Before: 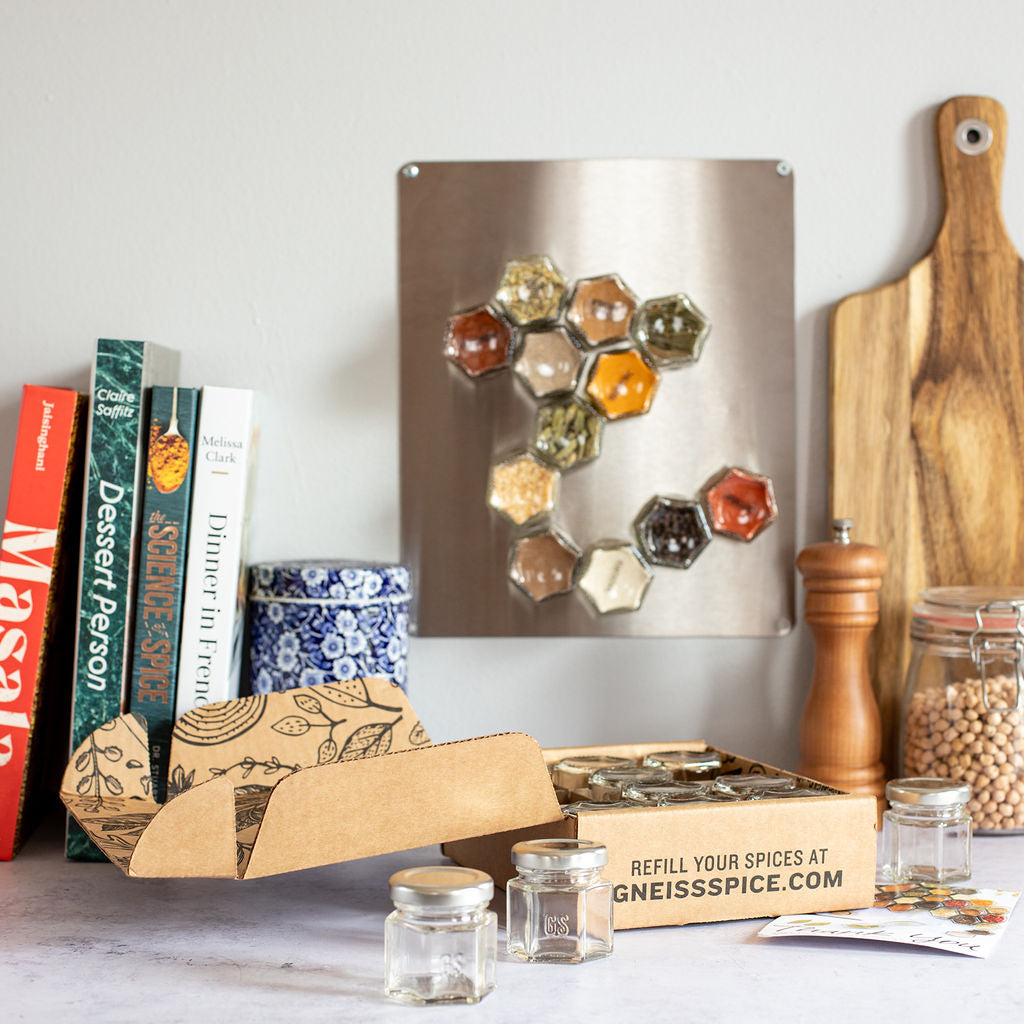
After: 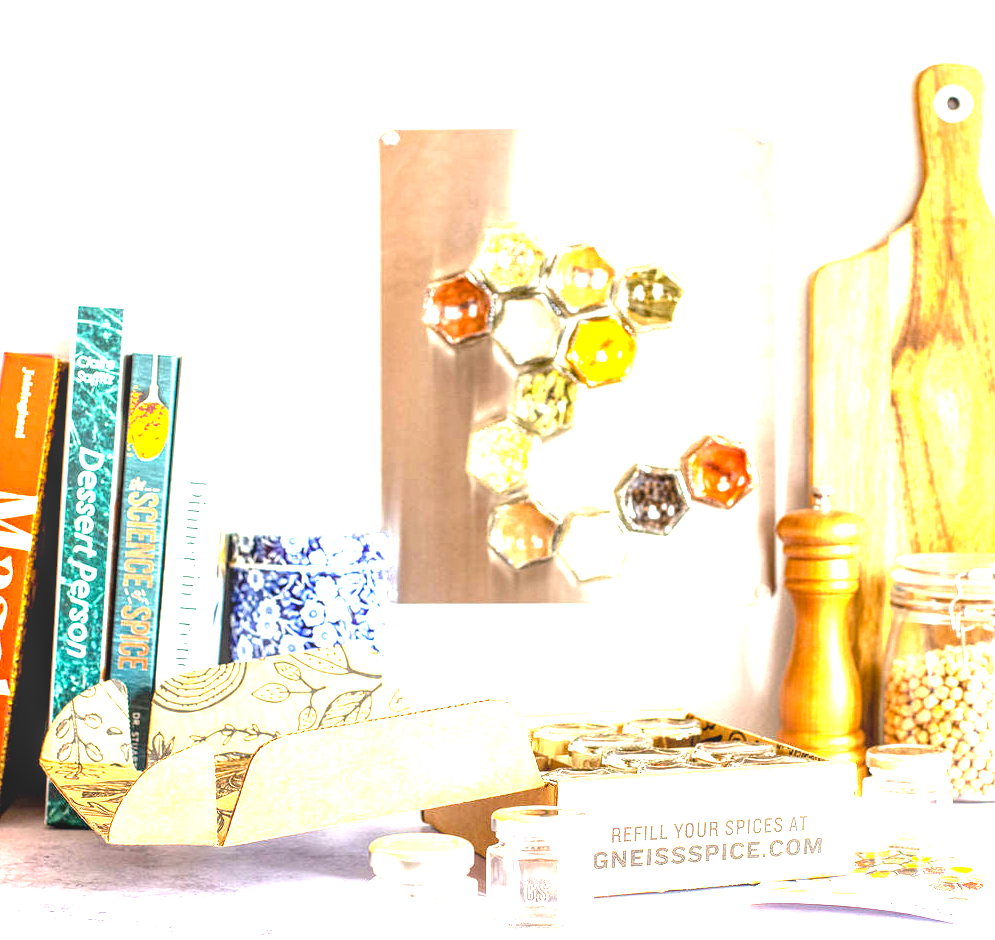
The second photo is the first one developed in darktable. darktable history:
local contrast: detail 130%
crop: left 2.024%, top 3.286%, right 0.761%, bottom 4.869%
color balance rgb: highlights gain › chroma 0.136%, highlights gain › hue 329.83°, global offset › luminance -0.5%, linear chroma grading › global chroma 0.908%, perceptual saturation grading › global saturation 25.527%, perceptual brilliance grading › global brilliance 30.378%, global vibrance 14.691%
exposure: black level correction 0, exposure 1.001 EV, compensate highlight preservation false
